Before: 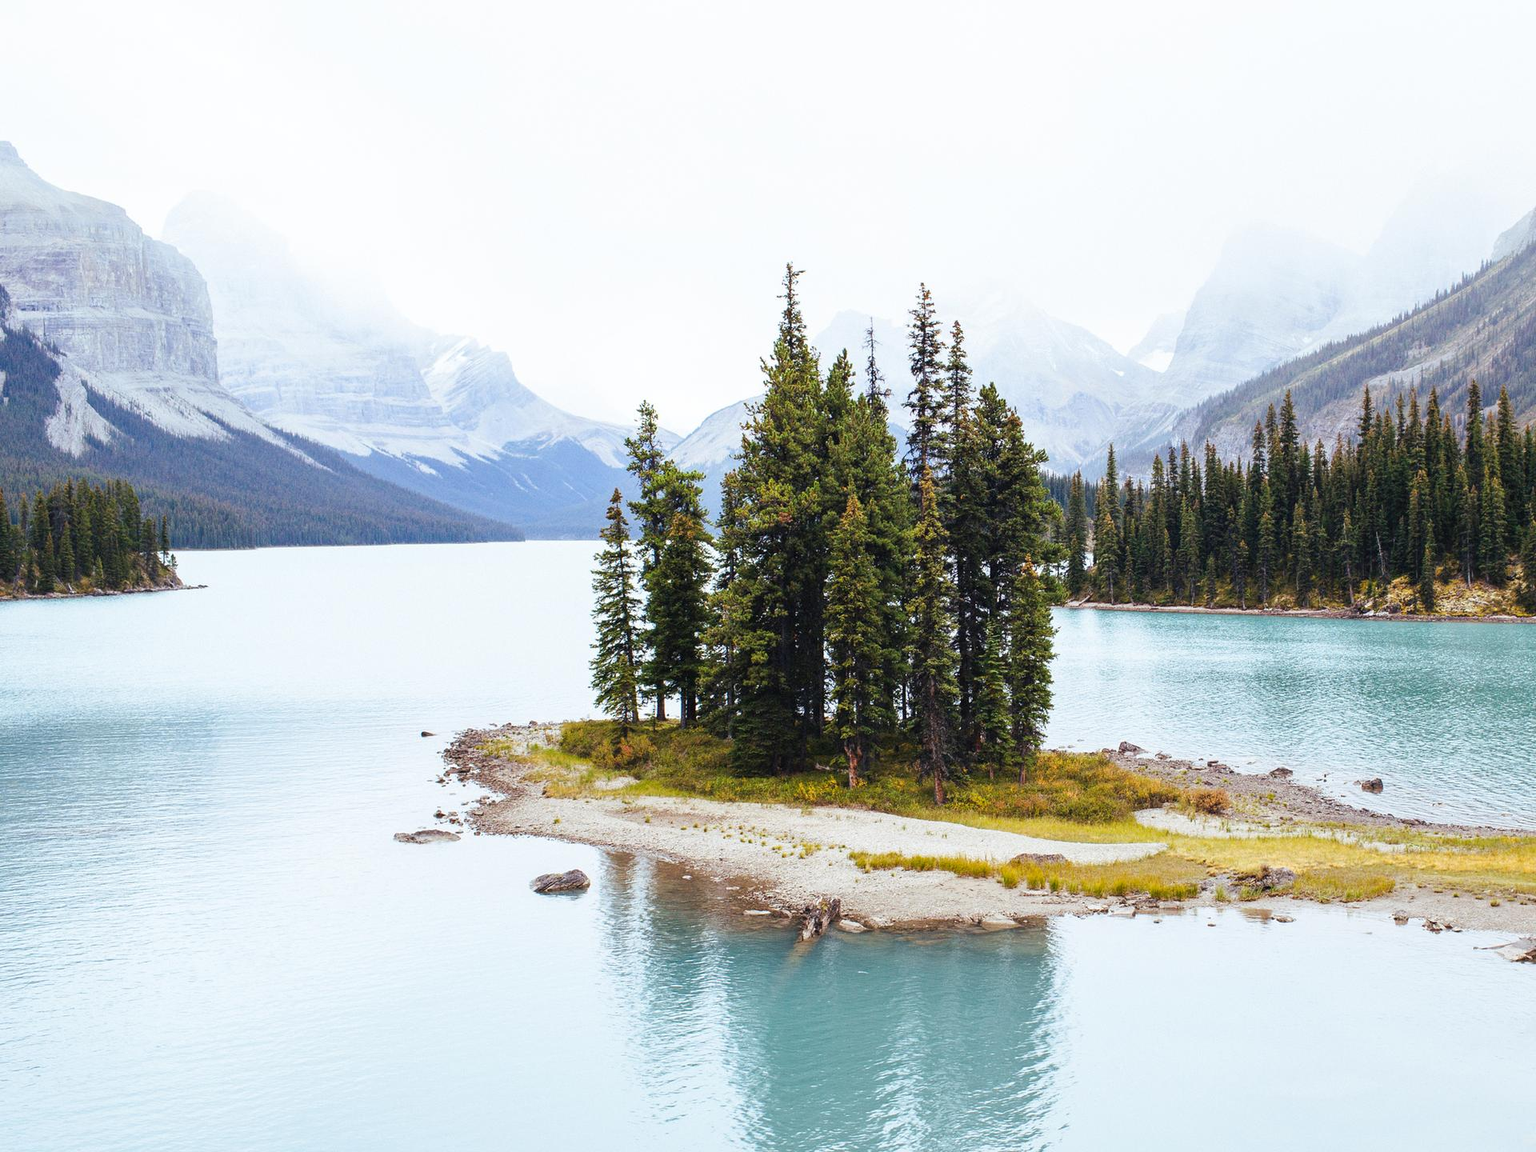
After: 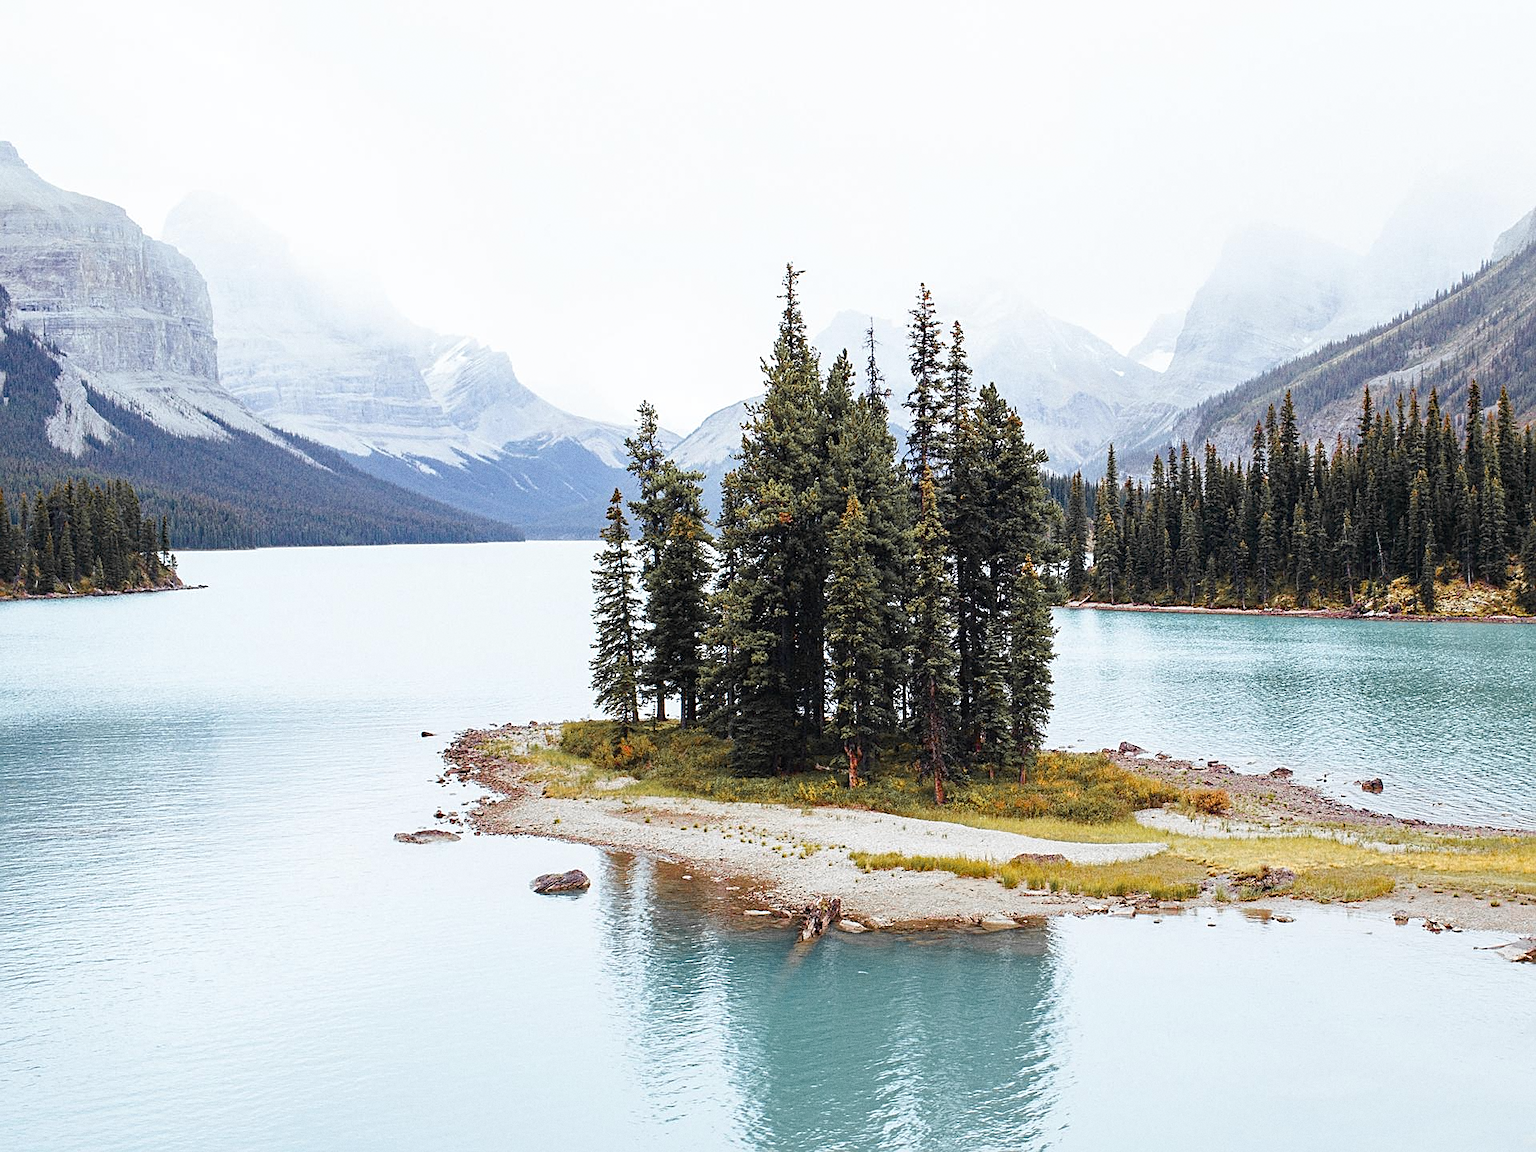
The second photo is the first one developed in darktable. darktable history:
grain: coarseness 0.09 ISO
haze removal: strength 0.29, distance 0.25, compatibility mode true, adaptive false
color zones: curves: ch1 [(0, 0.679) (0.143, 0.647) (0.286, 0.261) (0.378, -0.011) (0.571, 0.396) (0.714, 0.399) (0.857, 0.406) (1, 0.679)]
sharpen: on, module defaults
